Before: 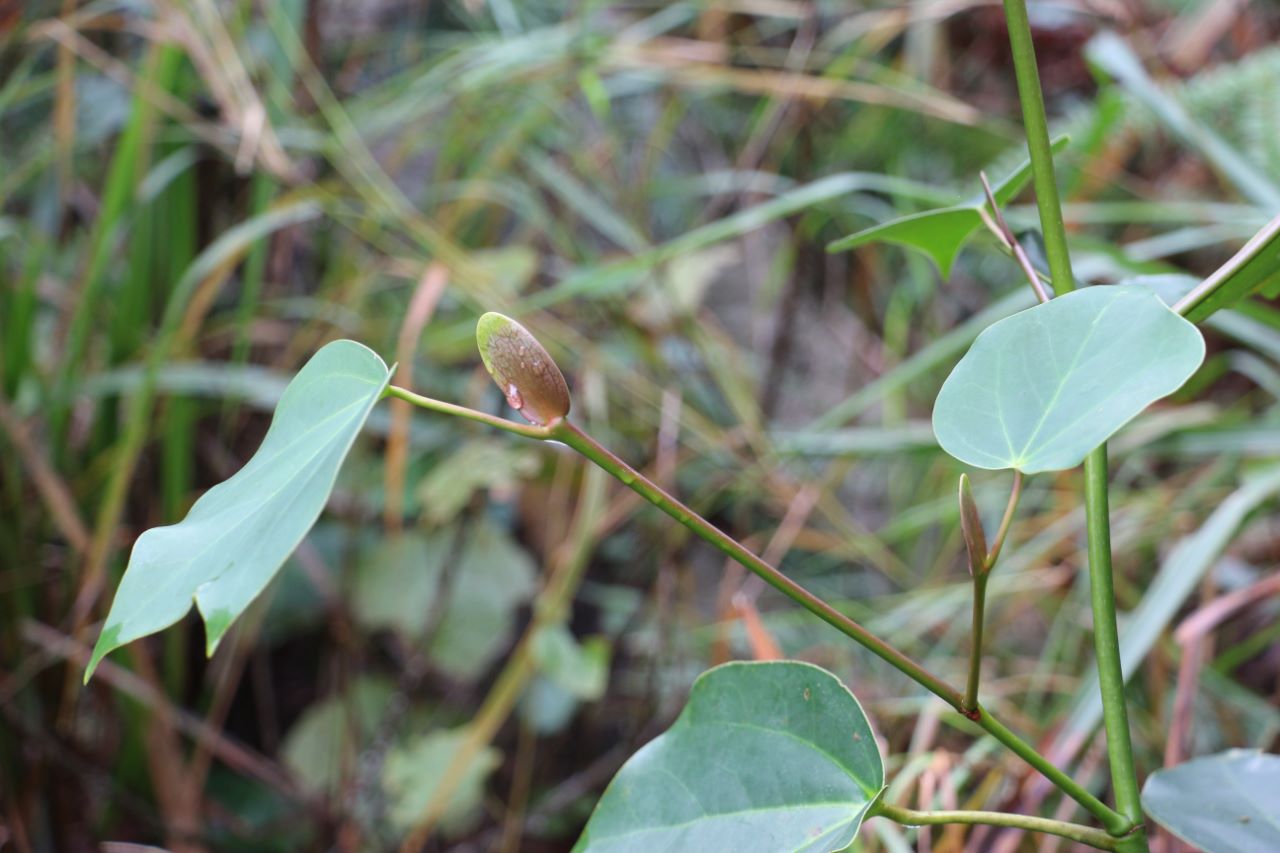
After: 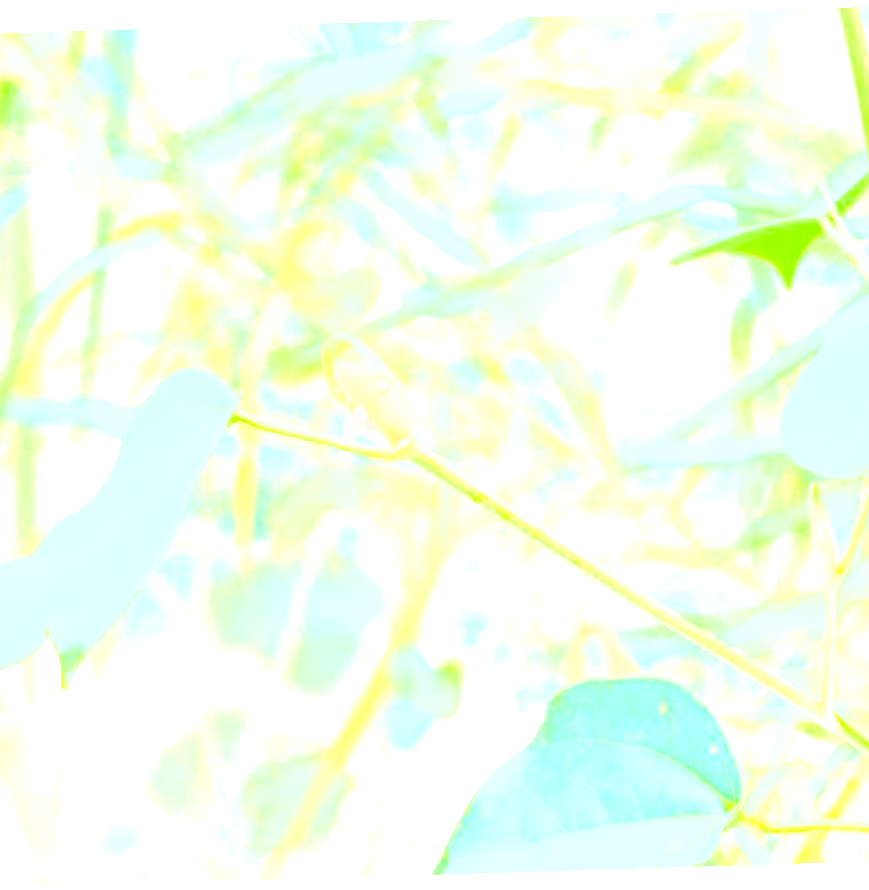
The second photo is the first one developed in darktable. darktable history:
rgb curve: curves: ch0 [(0, 0) (0.21, 0.15) (0.24, 0.21) (0.5, 0.75) (0.75, 0.96) (0.89, 0.99) (1, 1)]; ch1 [(0, 0.02) (0.21, 0.13) (0.25, 0.2) (0.5, 0.67) (0.75, 0.9) (0.89, 0.97) (1, 1)]; ch2 [(0, 0.02) (0.21, 0.13) (0.25, 0.2) (0.5, 0.67) (0.75, 0.9) (0.89, 0.97) (1, 1)], compensate middle gray true
crop and rotate: left 12.648%, right 20.685%
rotate and perspective: rotation -1.75°, automatic cropping off
bloom: size 85%, threshold 5%, strength 85%
color correction: highlights a* -6.69, highlights b* 0.49
tone curve: curves: ch0 [(0, 0) (0.003, 0.047) (0.011, 0.047) (0.025, 0.047) (0.044, 0.049) (0.069, 0.051) (0.1, 0.062) (0.136, 0.086) (0.177, 0.125) (0.224, 0.178) (0.277, 0.246) (0.335, 0.324) (0.399, 0.407) (0.468, 0.48) (0.543, 0.57) (0.623, 0.675) (0.709, 0.772) (0.801, 0.876) (0.898, 0.963) (1, 1)], preserve colors none
shadows and highlights: highlights -60
